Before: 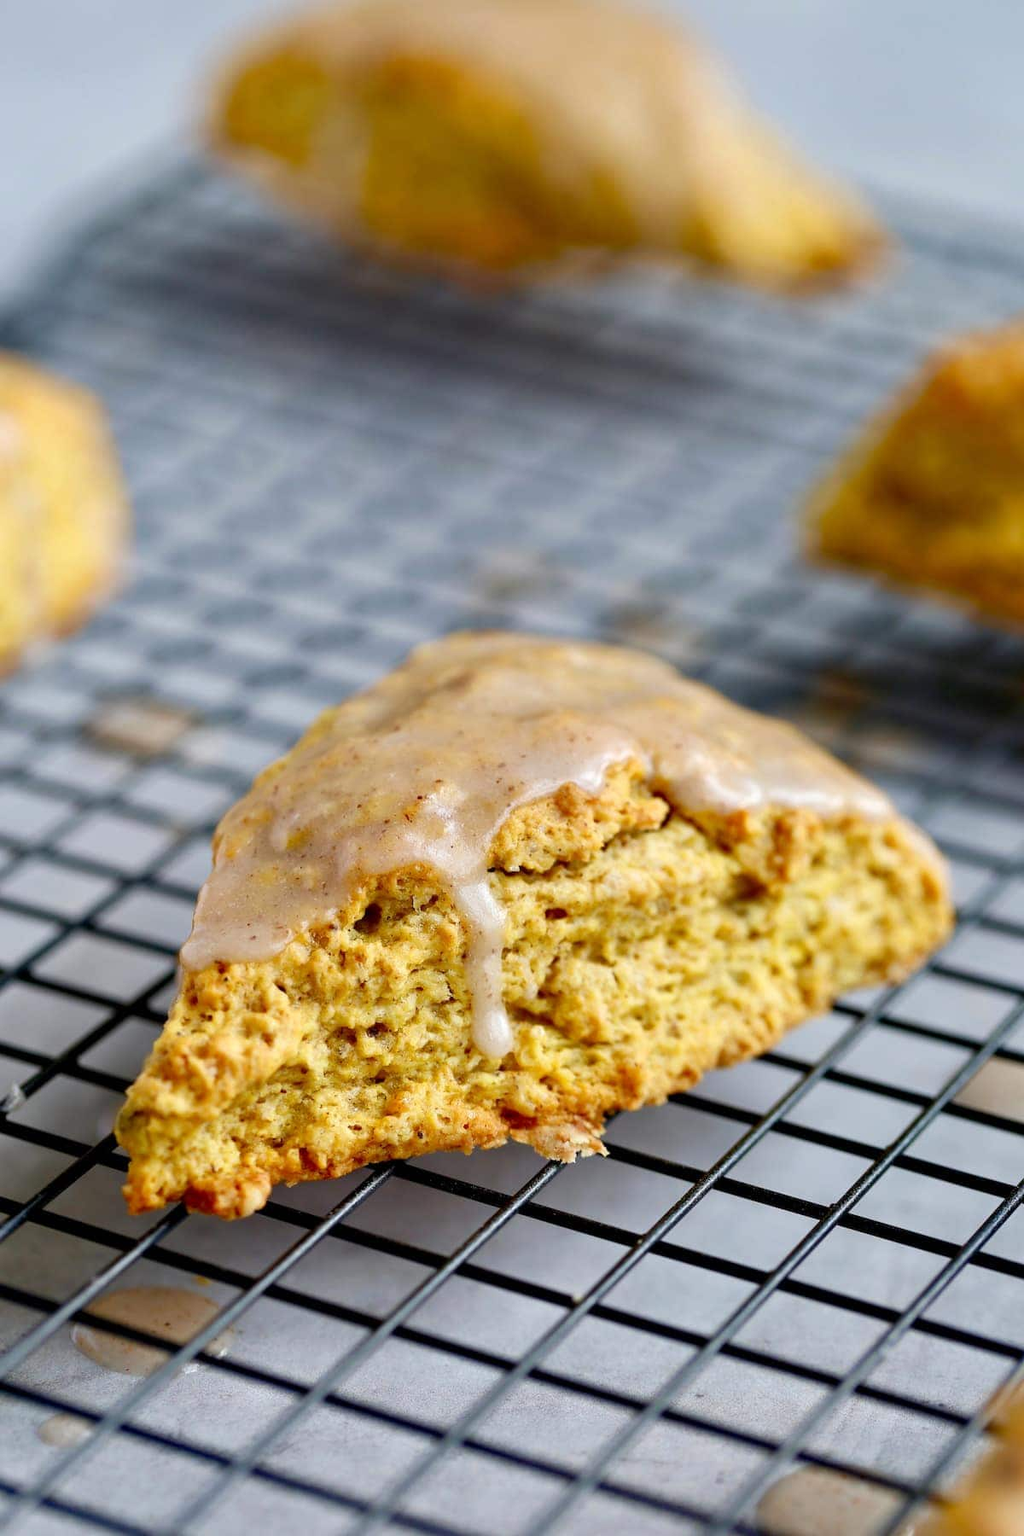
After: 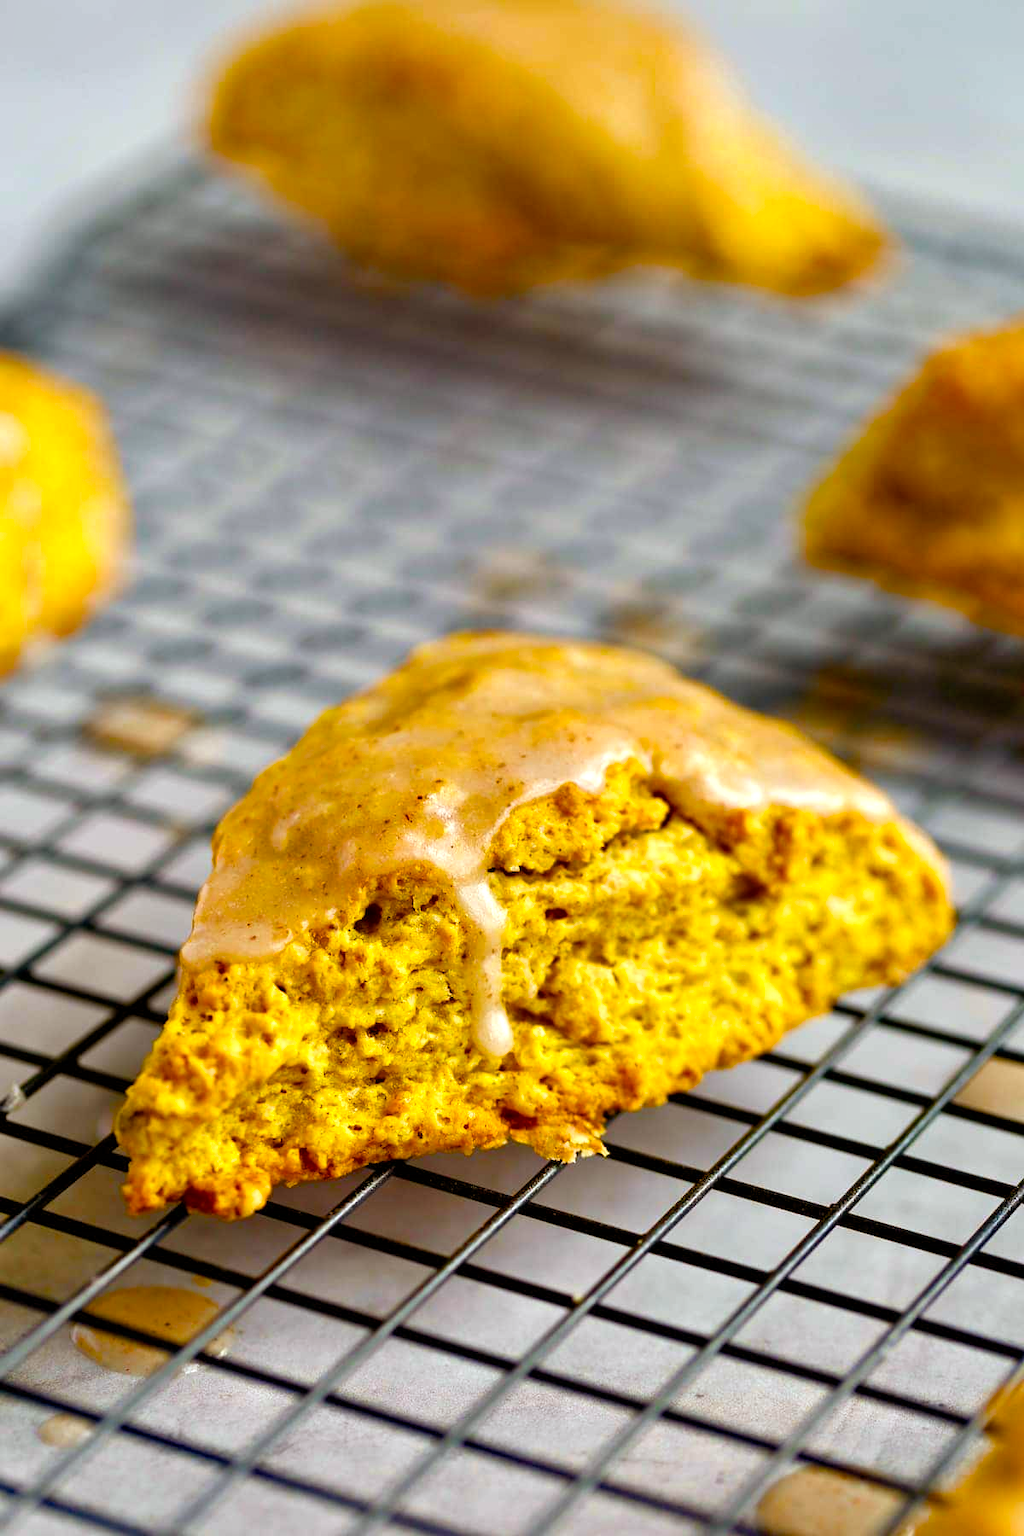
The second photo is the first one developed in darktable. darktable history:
shadows and highlights: shadows 73.54, highlights -25.31, soften with gaussian
color balance rgb: power › chroma 2.48%, power › hue 67.26°, perceptual saturation grading › global saturation 36.546%, perceptual saturation grading › shadows 34.811%, perceptual brilliance grading › global brilliance 17.423%, global vibrance 20%
exposure: exposure -0.319 EV, compensate exposure bias true, compensate highlight preservation false
